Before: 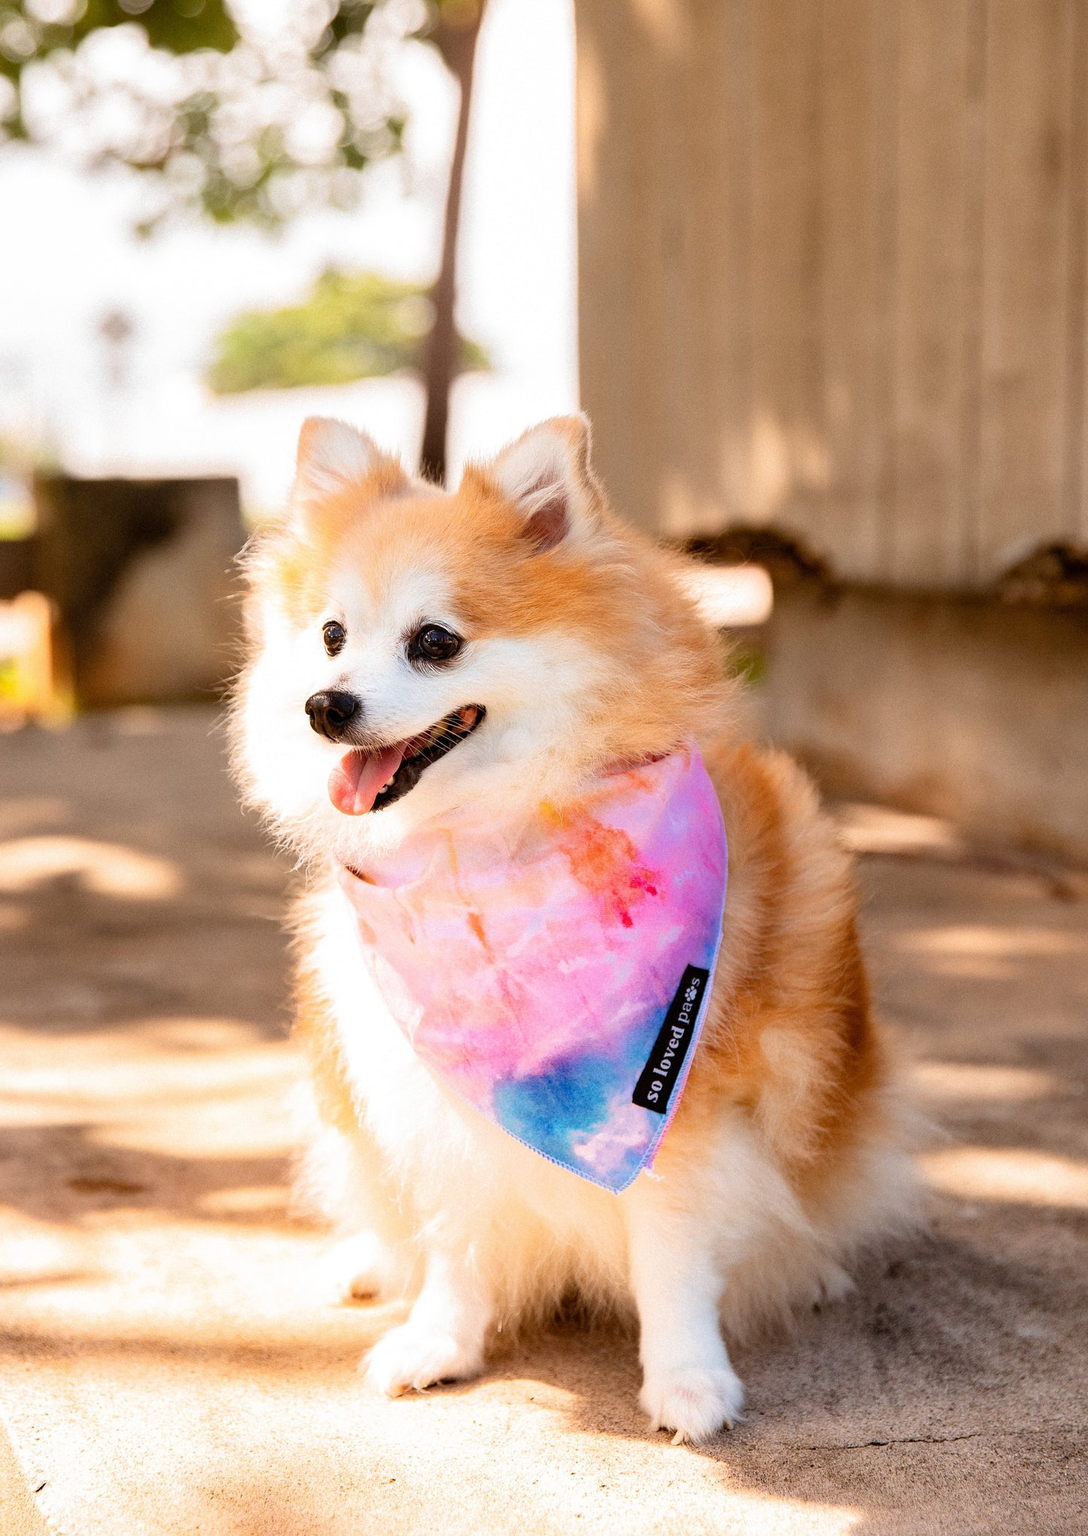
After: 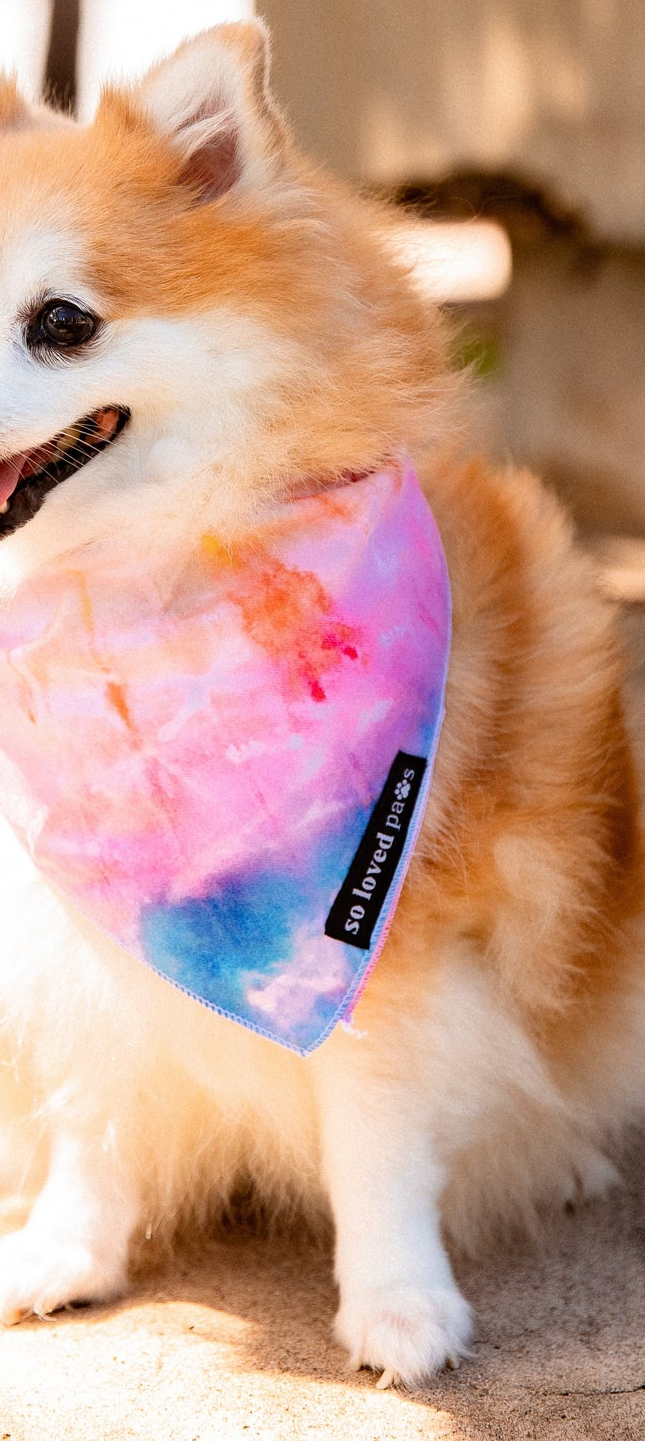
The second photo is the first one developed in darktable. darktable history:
crop: left 35.647%, top 25.988%, right 19.715%, bottom 3.359%
